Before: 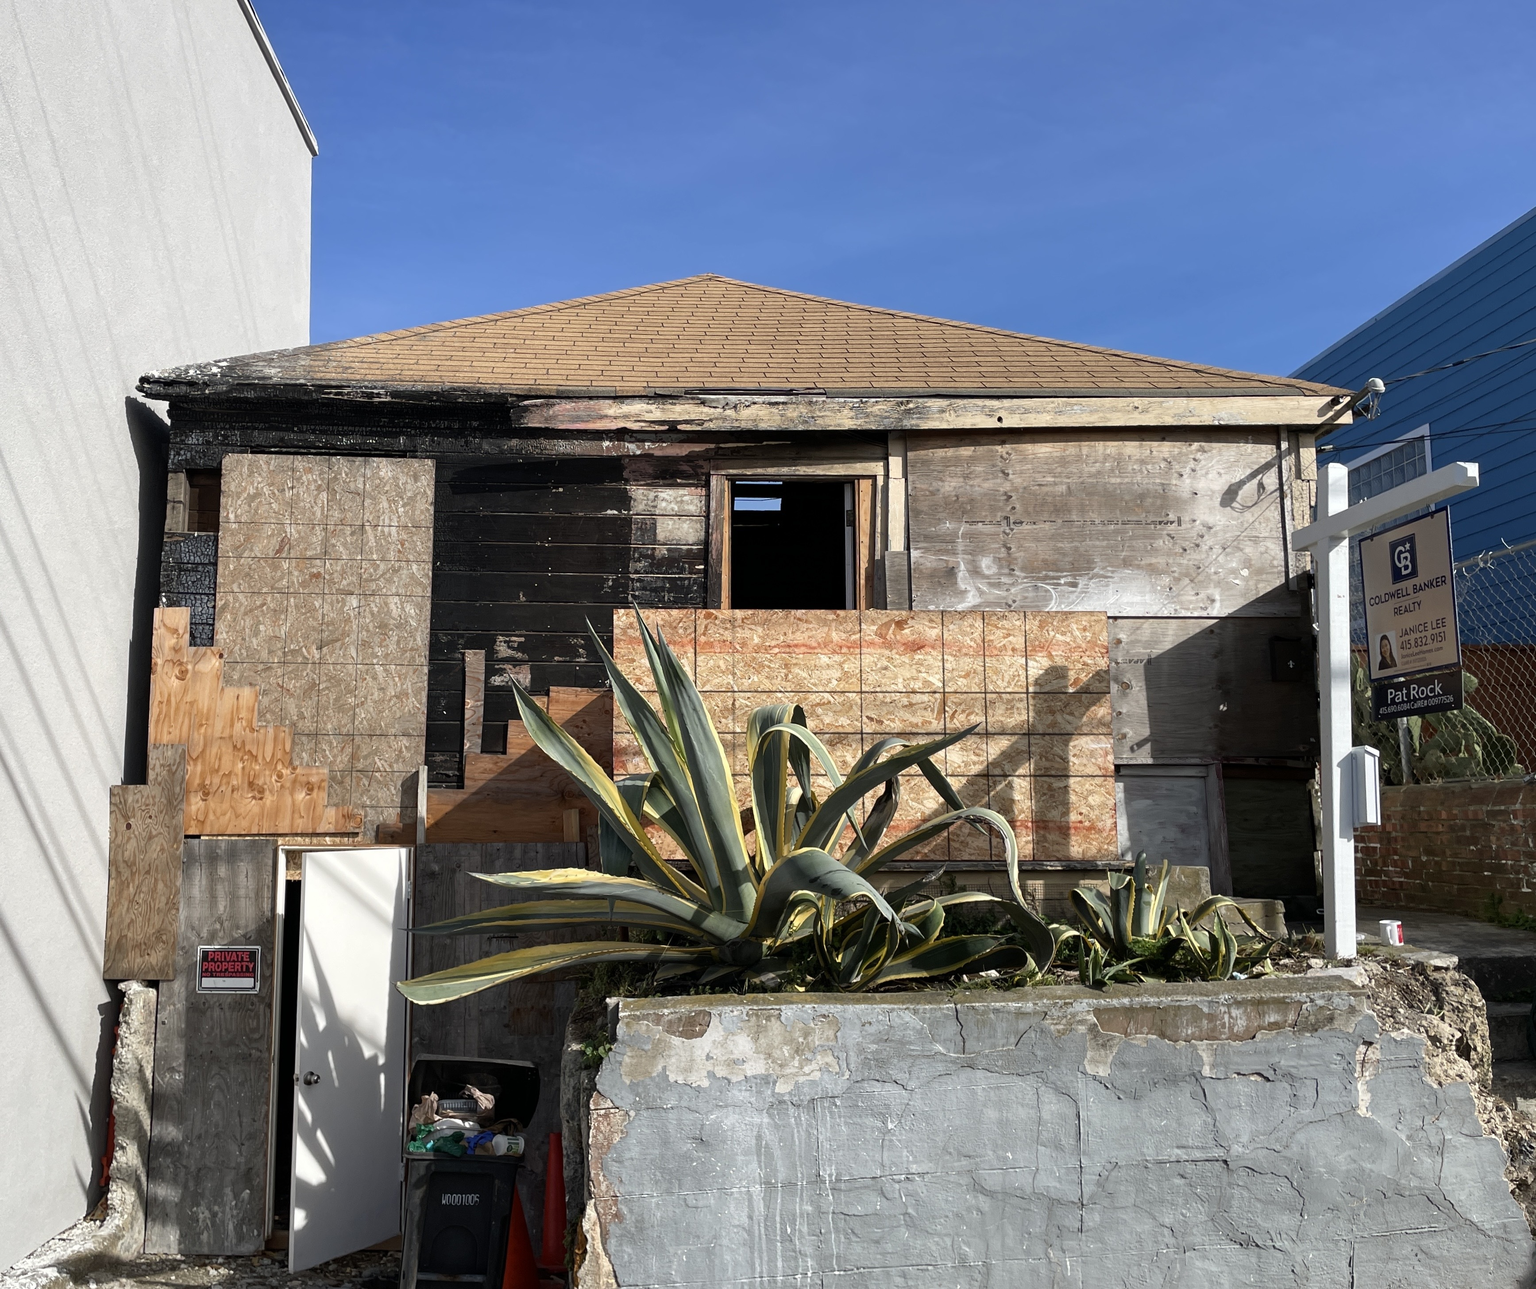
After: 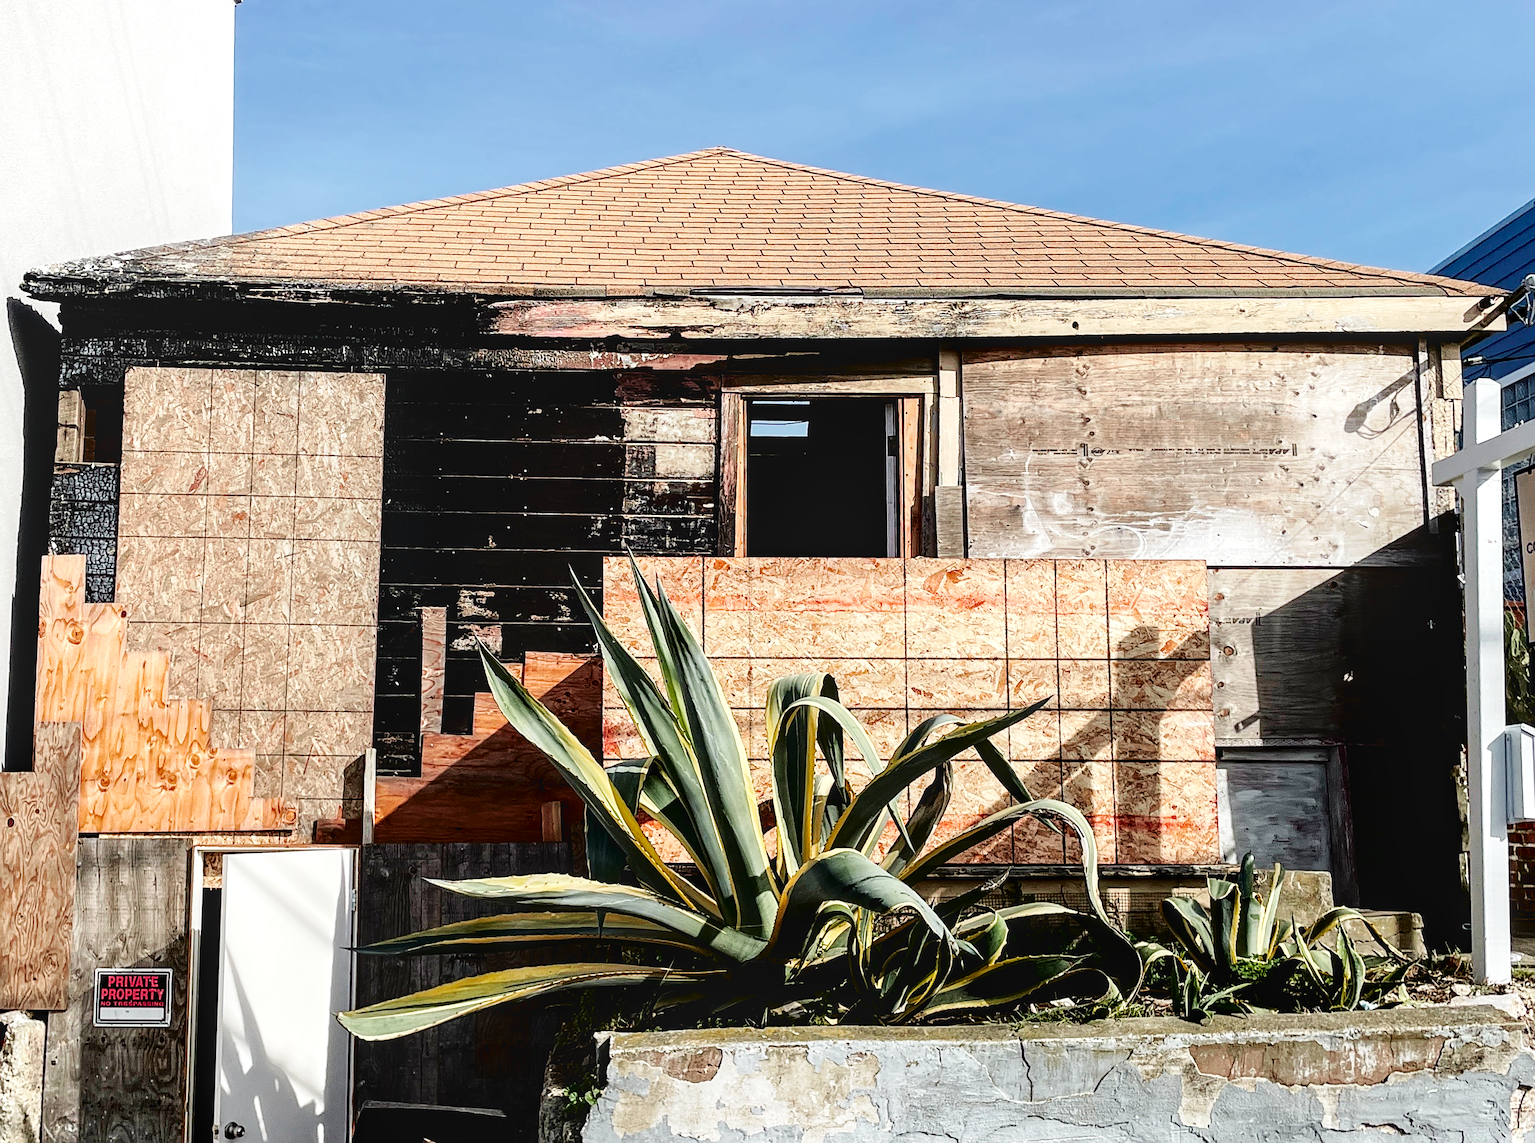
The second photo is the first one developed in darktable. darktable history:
base curve: curves: ch0 [(0, 0) (0.032, 0.025) (0.121, 0.166) (0.206, 0.329) (0.605, 0.79) (1, 1)], preserve colors none
local contrast: on, module defaults
exposure: black level correction 0.01, exposure 0.015 EV, compensate highlight preservation false
sharpen: on, module defaults
tone curve: curves: ch0 [(0.003, 0) (0.066, 0.023) (0.149, 0.094) (0.264, 0.238) (0.395, 0.401) (0.517, 0.553) (0.716, 0.743) (0.813, 0.846) (1, 1)]; ch1 [(0, 0) (0.164, 0.115) (0.337, 0.332) (0.39, 0.398) (0.464, 0.461) (0.501, 0.5) (0.521, 0.529) (0.571, 0.588) (0.652, 0.681) (0.733, 0.749) (0.811, 0.796) (1, 1)]; ch2 [(0, 0) (0.337, 0.382) (0.464, 0.476) (0.501, 0.502) (0.527, 0.54) (0.556, 0.567) (0.6, 0.59) (0.687, 0.675) (1, 1)], color space Lab, independent channels, preserve colors none
tone equalizer: -8 EV -0.395 EV, -7 EV -0.355 EV, -6 EV -0.366 EV, -5 EV -0.219 EV, -3 EV 0.194 EV, -2 EV 0.318 EV, -1 EV 0.38 EV, +0 EV 0.386 EV, mask exposure compensation -0.504 EV
crop: left 7.831%, top 11.936%, right 10.31%, bottom 15.442%
